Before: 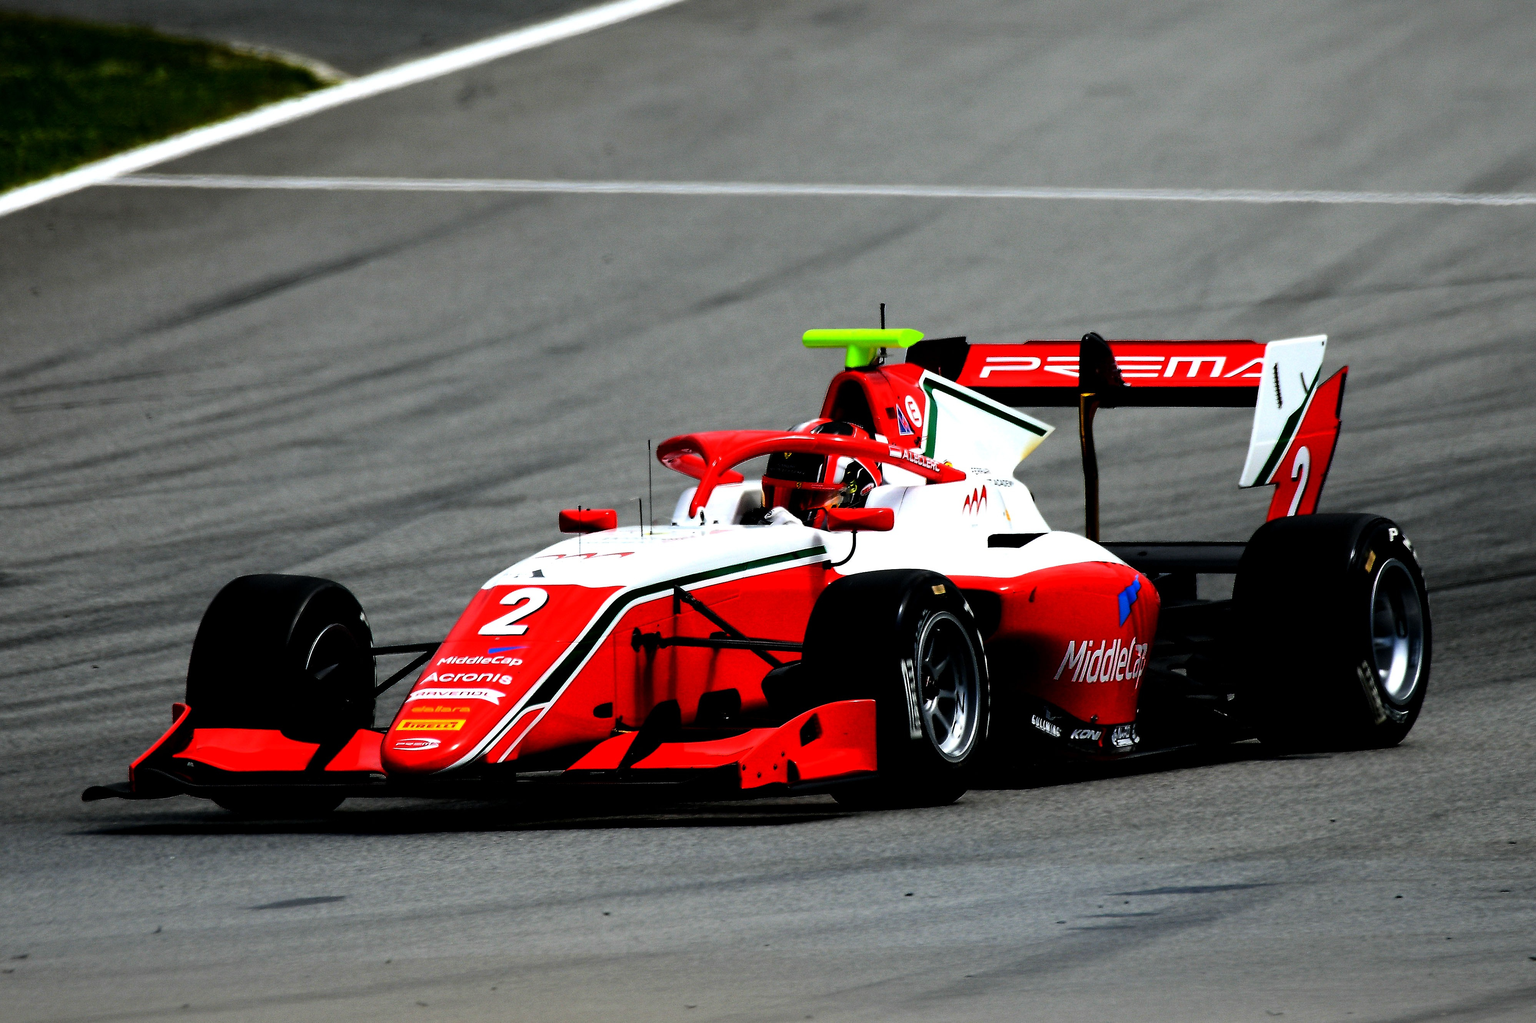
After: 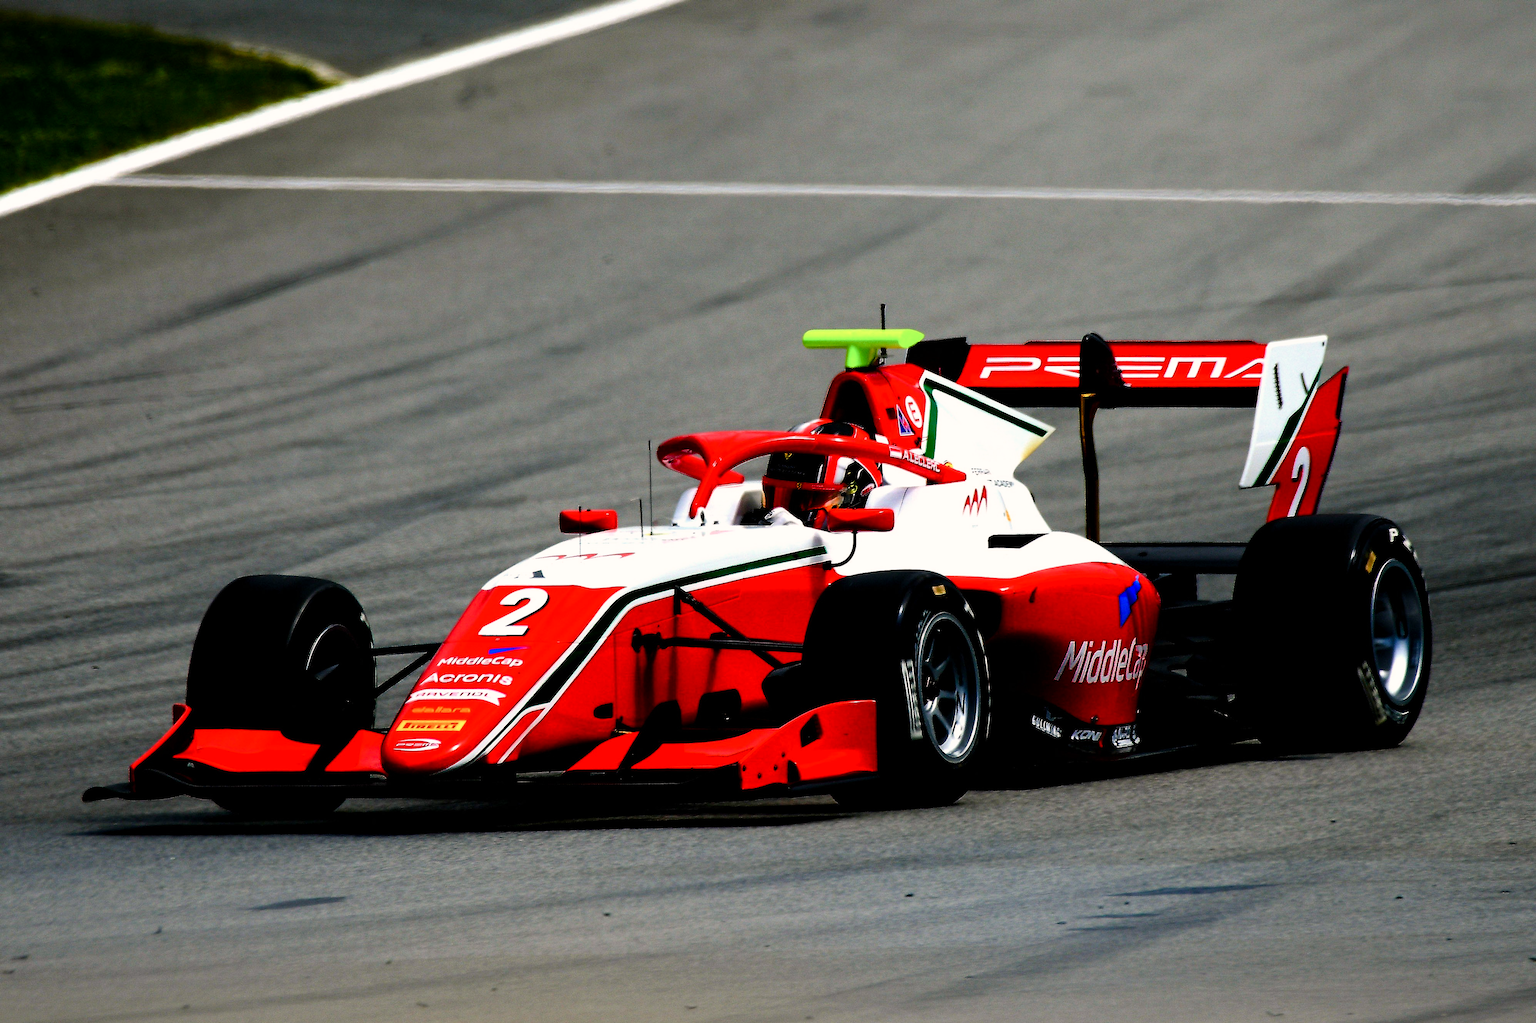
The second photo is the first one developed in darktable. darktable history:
color balance rgb: highlights gain › chroma 1.685%, highlights gain › hue 55.83°, linear chroma grading › global chroma 15.342%, perceptual saturation grading › global saturation 20%, perceptual saturation grading › highlights -48.972%, perceptual saturation grading › shadows 24.211%
velvia: on, module defaults
